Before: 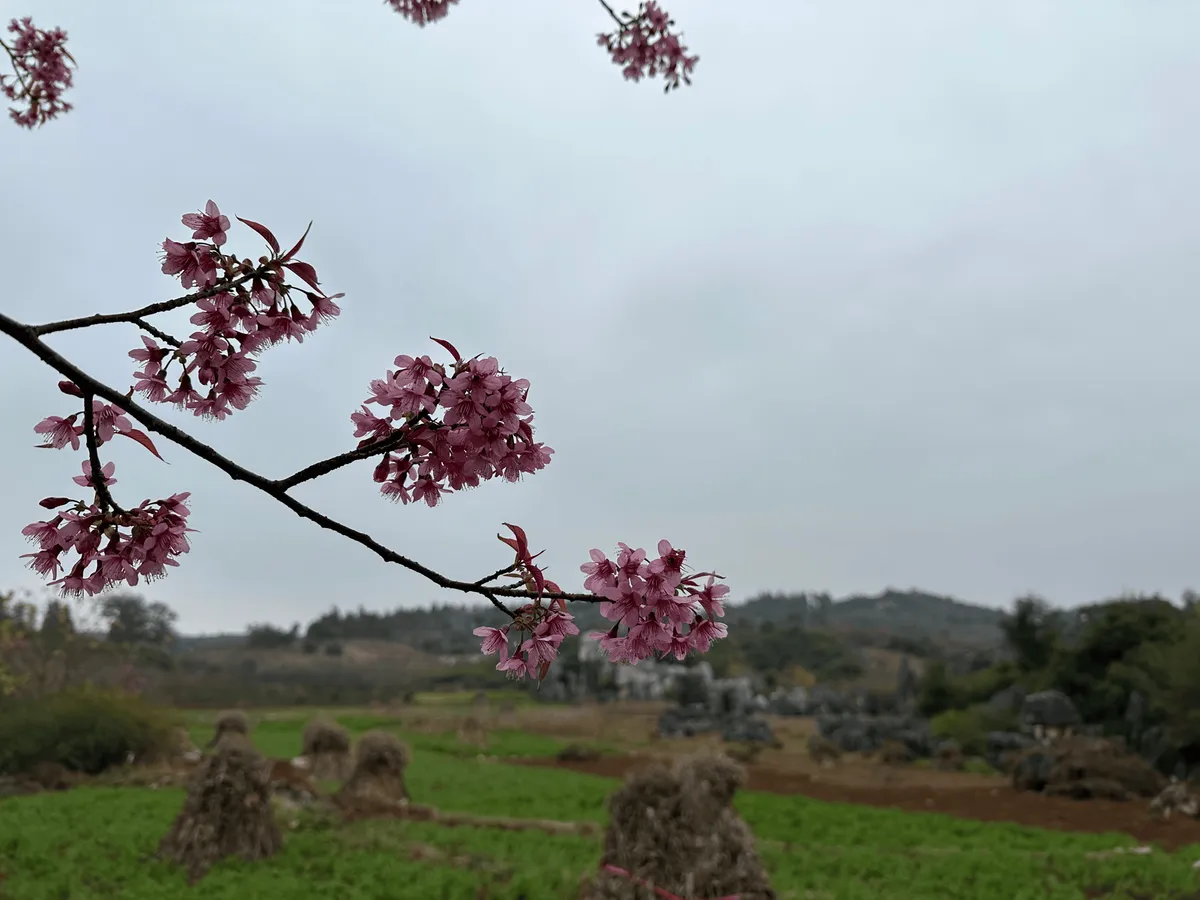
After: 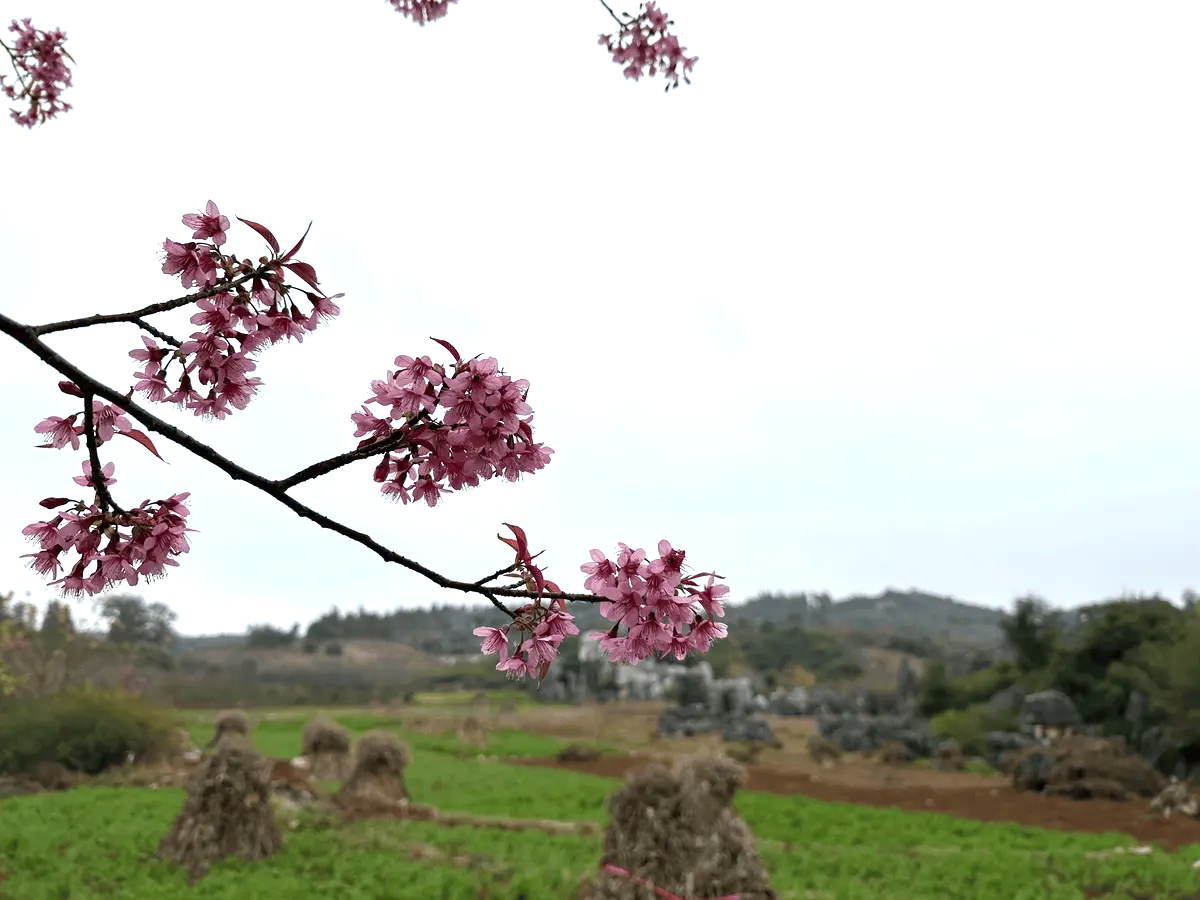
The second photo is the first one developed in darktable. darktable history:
exposure: exposure 0.999 EV, compensate highlight preservation false
